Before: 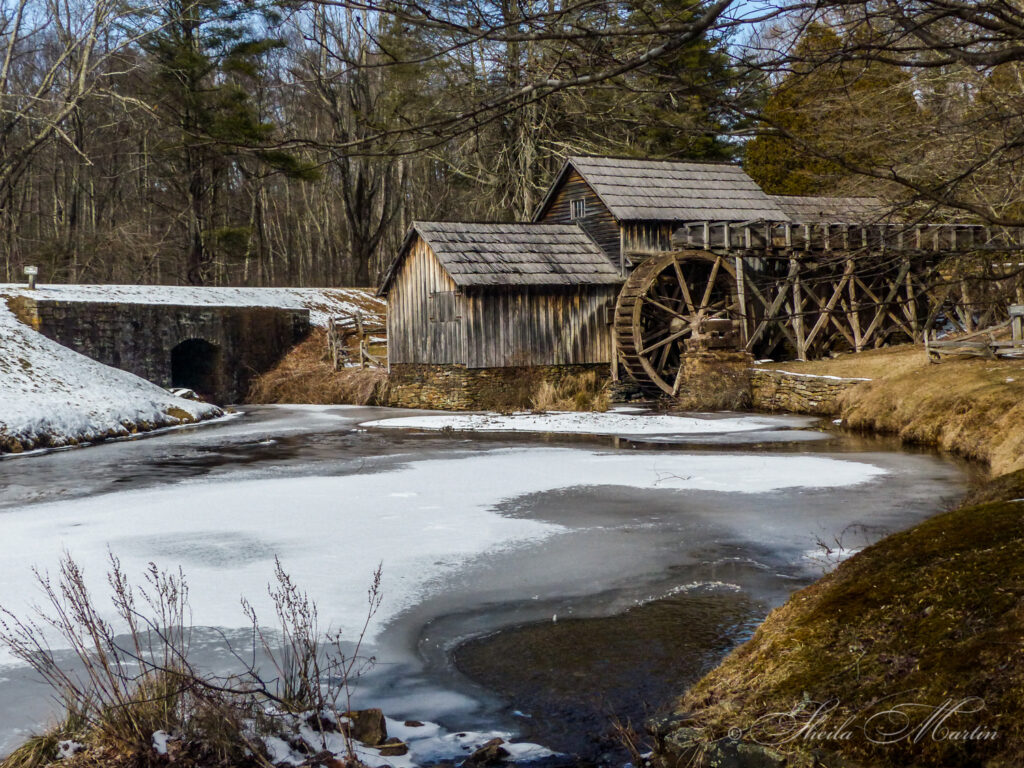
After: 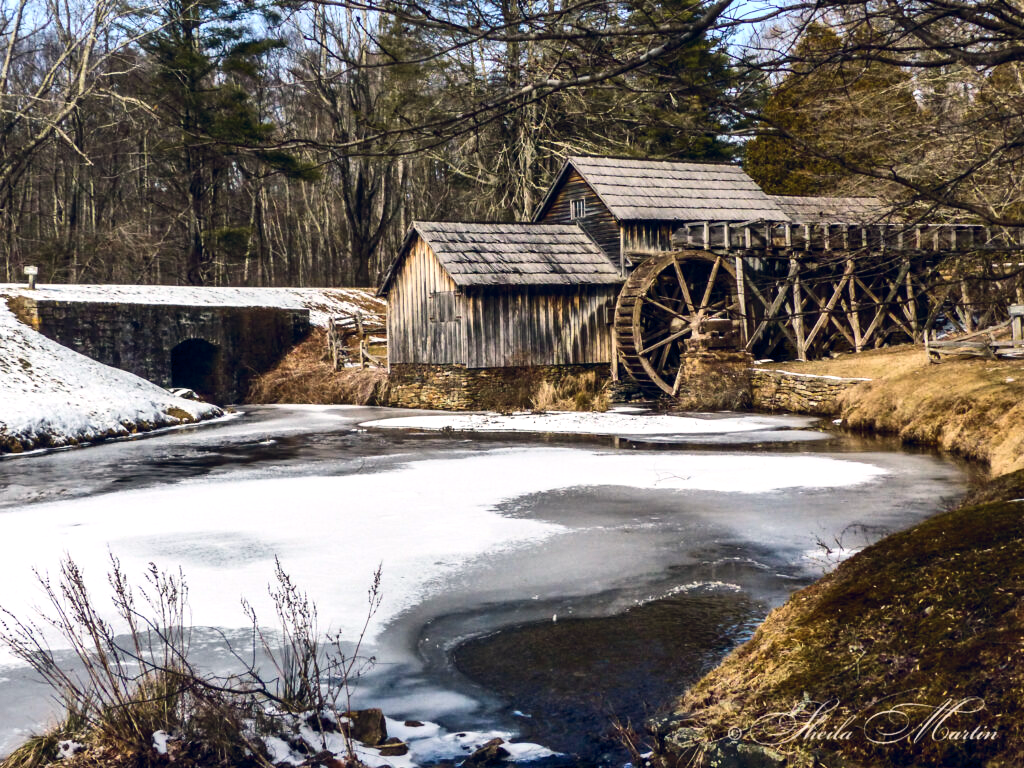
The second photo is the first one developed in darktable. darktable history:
color balance rgb: shadows lift › hue 87.51°, highlights gain › chroma 1.62%, highlights gain › hue 55.1°, global offset › chroma 0.1%, global offset › hue 253.66°, linear chroma grading › global chroma 0.5%
shadows and highlights: soften with gaussian
contrast brightness saturation: contrast 0.22
exposure: black level correction 0, exposure 0.5 EV, compensate exposure bias true, compensate highlight preservation false
